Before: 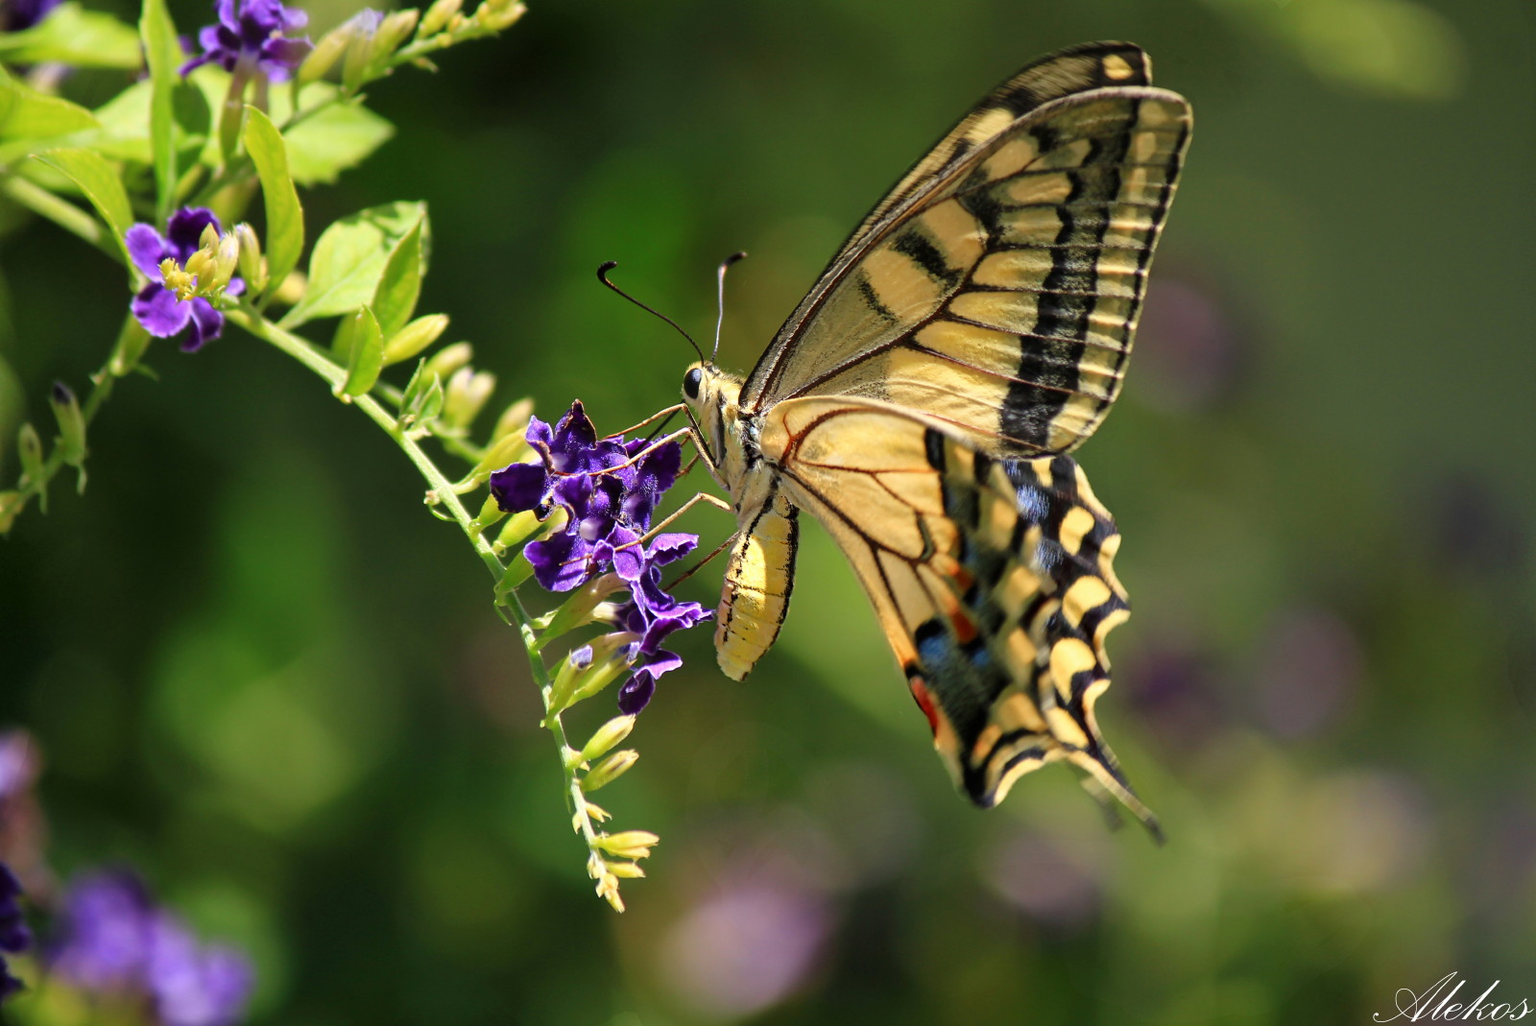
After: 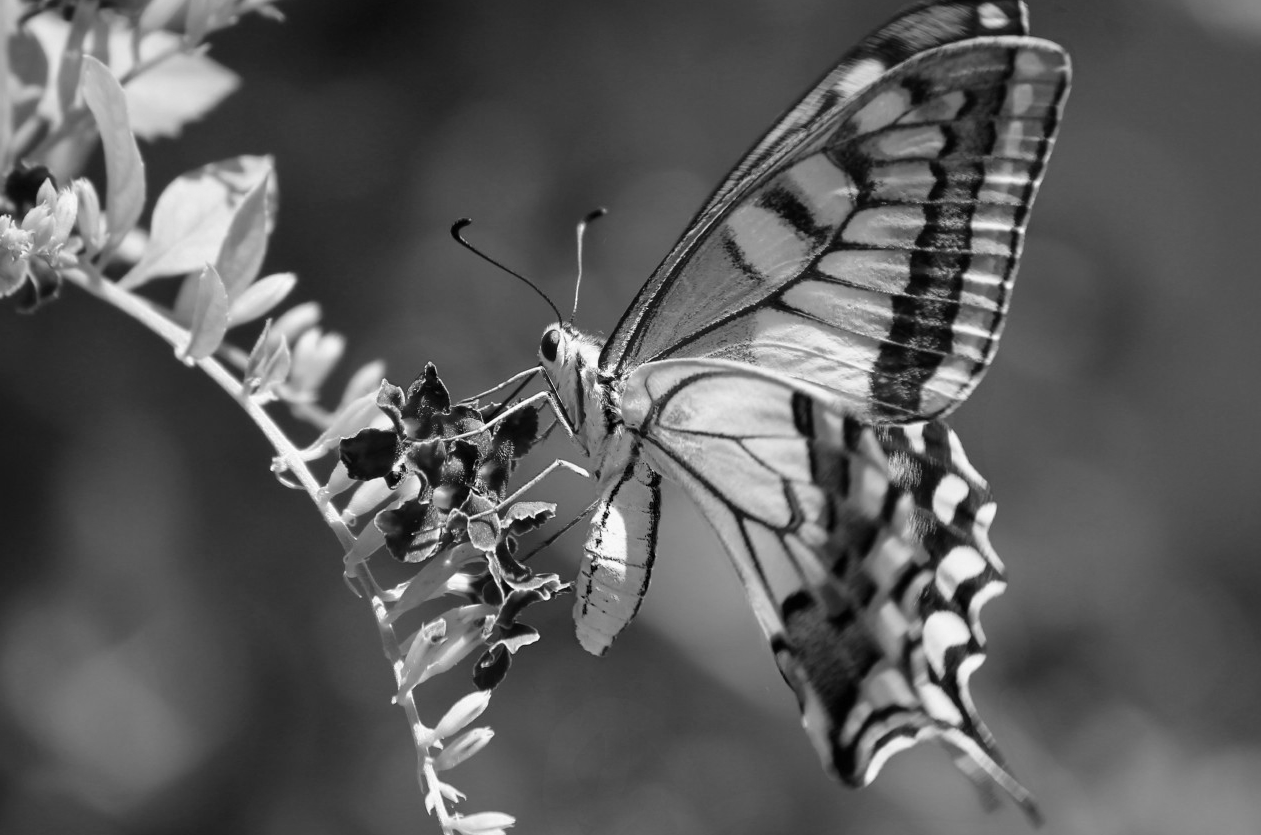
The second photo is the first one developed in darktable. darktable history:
crop and rotate: left 10.77%, top 5.1%, right 10.41%, bottom 16.76%
monochrome: on, module defaults
